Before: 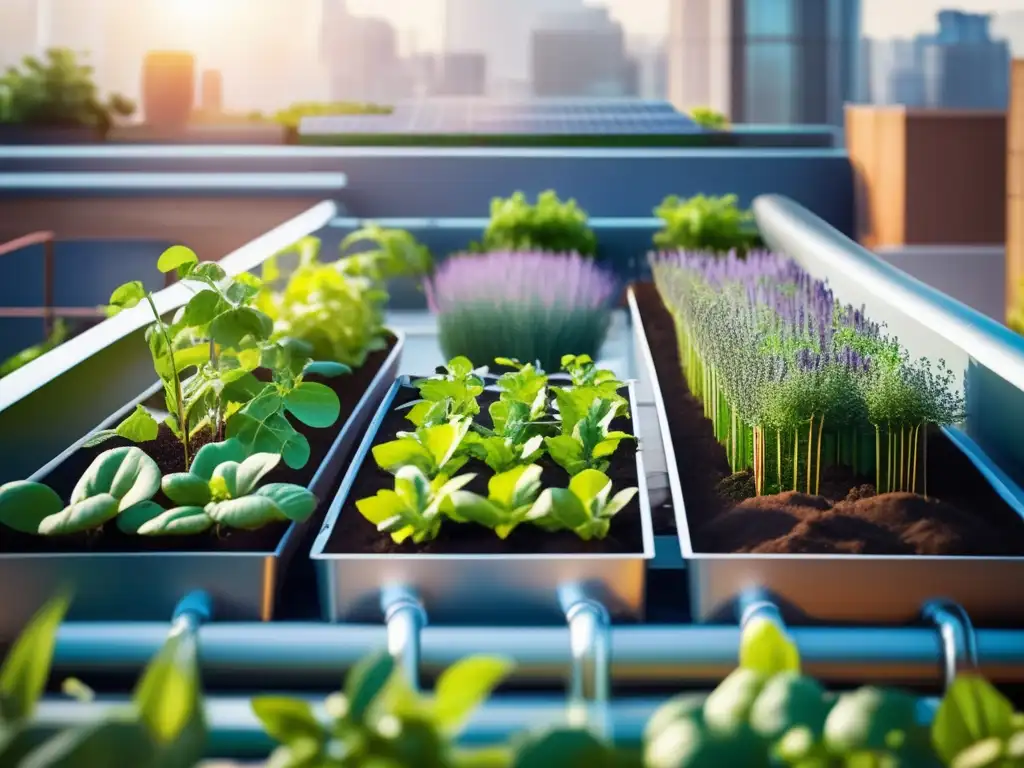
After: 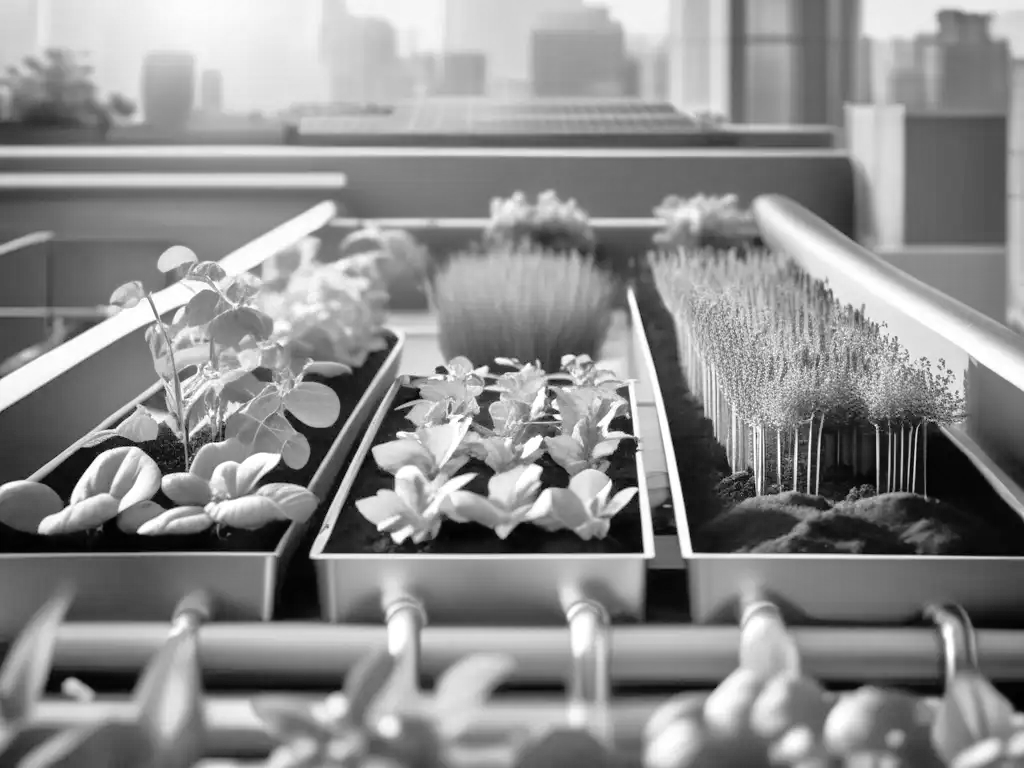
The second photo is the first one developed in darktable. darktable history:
tone equalizer: -7 EV 0.15 EV, -6 EV 0.6 EV, -5 EV 1.15 EV, -4 EV 1.33 EV, -3 EV 1.15 EV, -2 EV 0.6 EV, -1 EV 0.15 EV, mask exposure compensation -0.5 EV
monochrome: a 32, b 64, size 2.3, highlights 1
